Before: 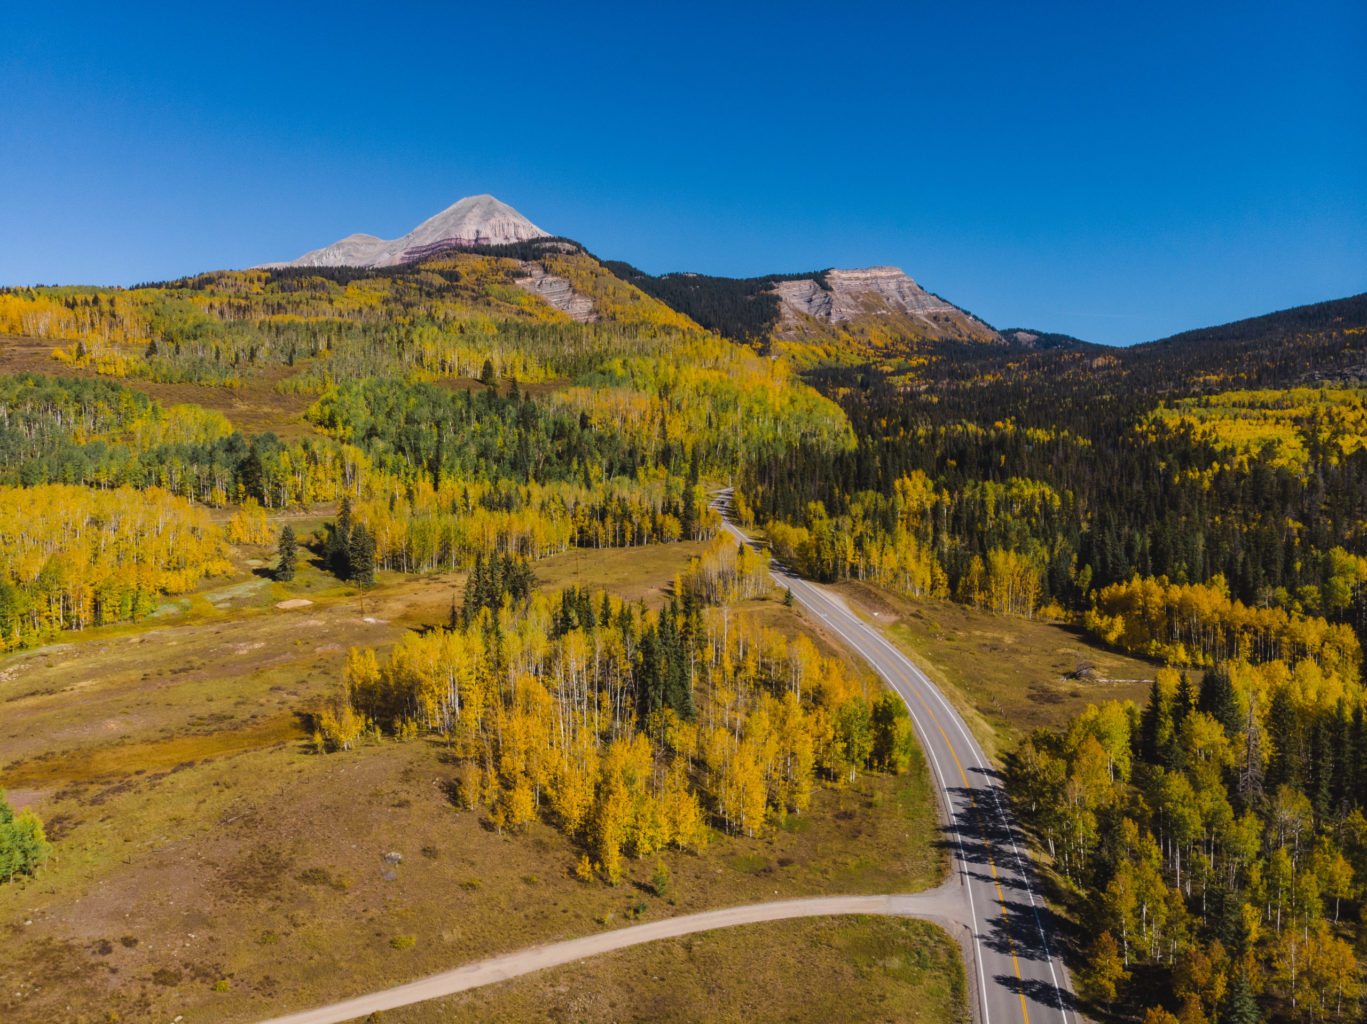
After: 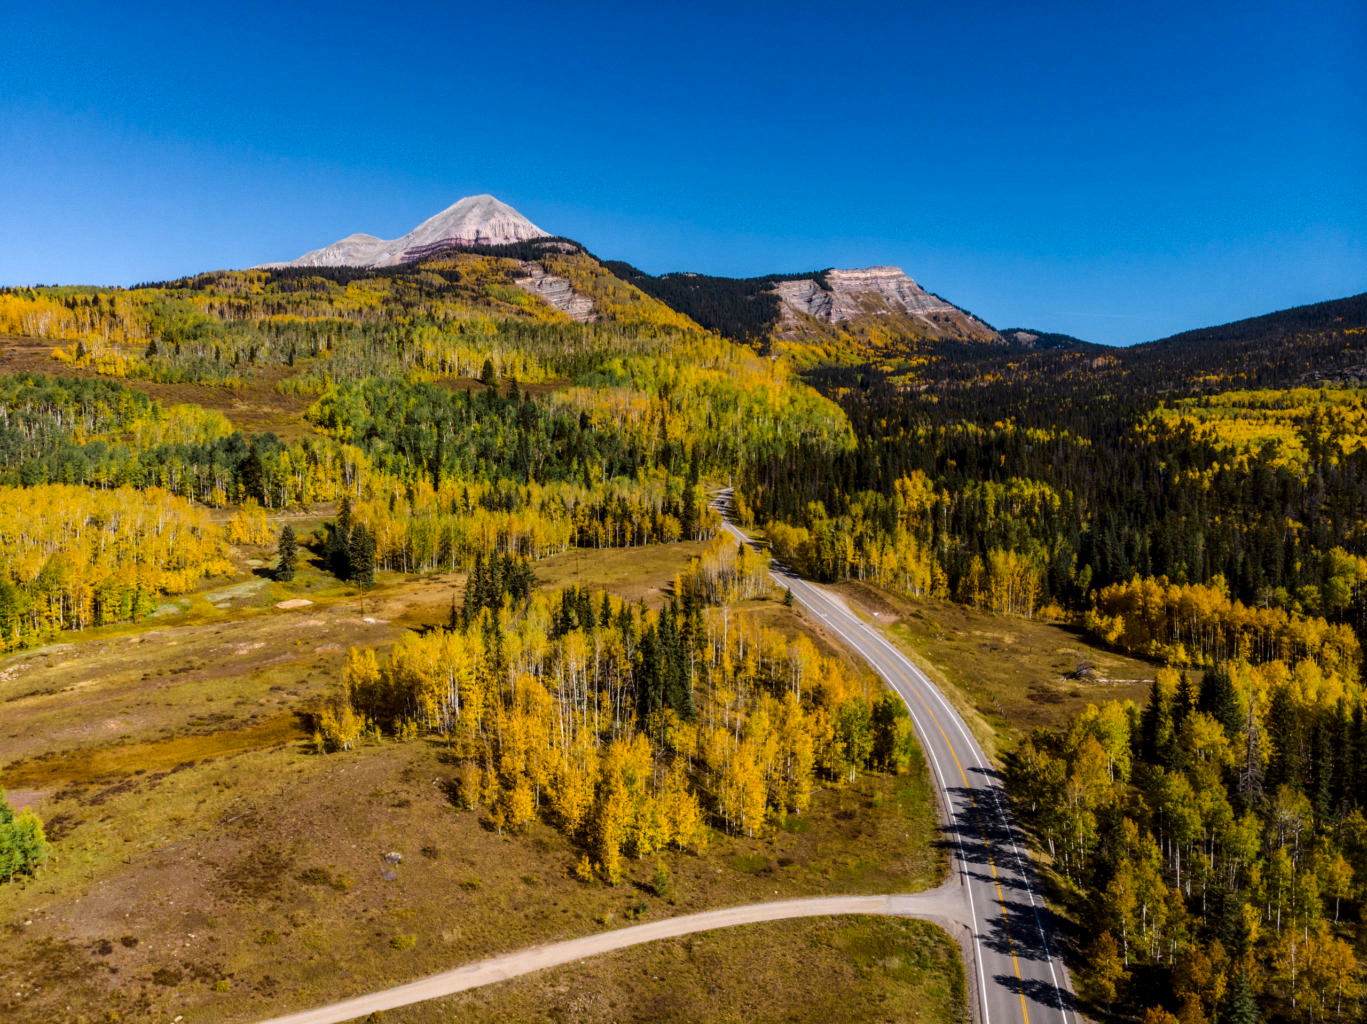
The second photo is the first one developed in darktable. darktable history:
contrast brightness saturation: contrast 0.15, brightness -0.01, saturation 0.1
local contrast: shadows 94%
